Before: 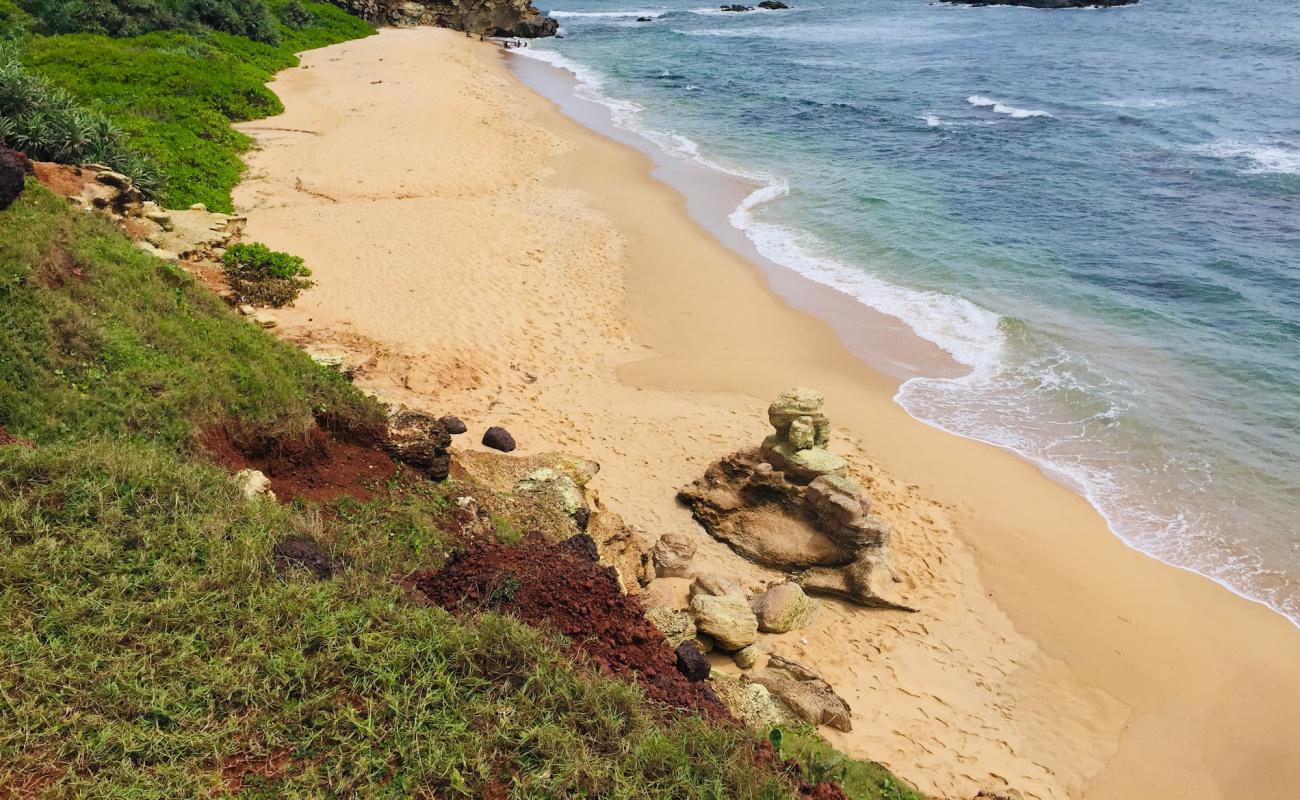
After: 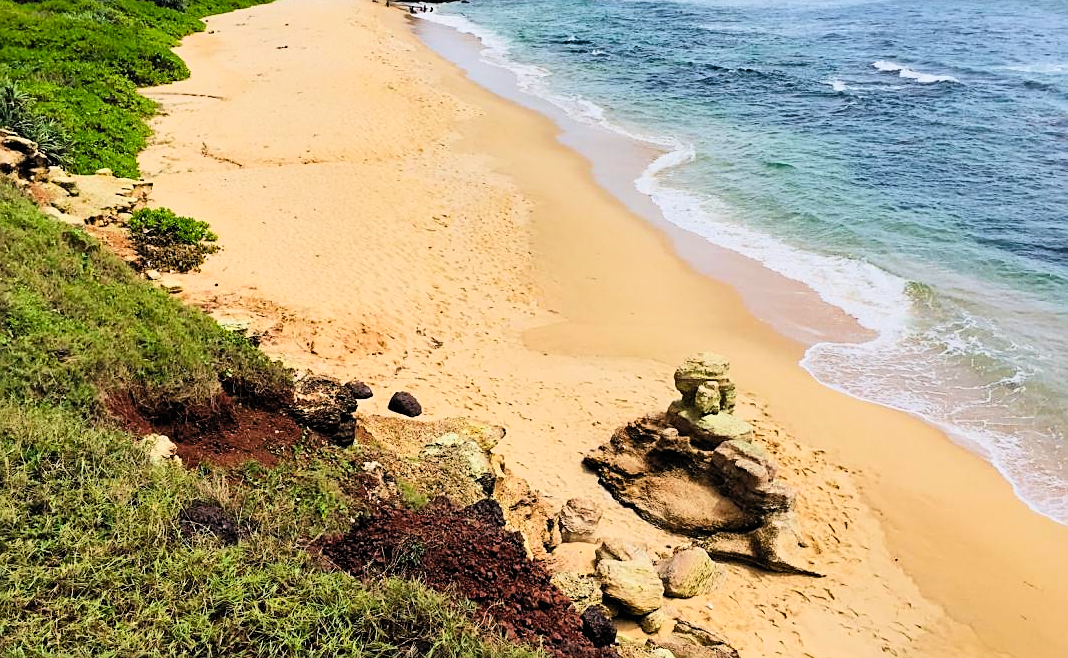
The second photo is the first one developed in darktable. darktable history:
shadows and highlights: shadows 33.42, highlights -45.85, compress 49.99%, soften with gaussian
crop and rotate: left 7.265%, top 4.425%, right 10.546%, bottom 13.268%
sharpen: on, module defaults
contrast brightness saturation: contrast 0.197, brightness 0.168, saturation 0.222
filmic rgb: black relative exposure -5.07 EV, white relative exposure 3.18 EV, hardness 3.47, contrast 1.192, highlights saturation mix -30.46%
